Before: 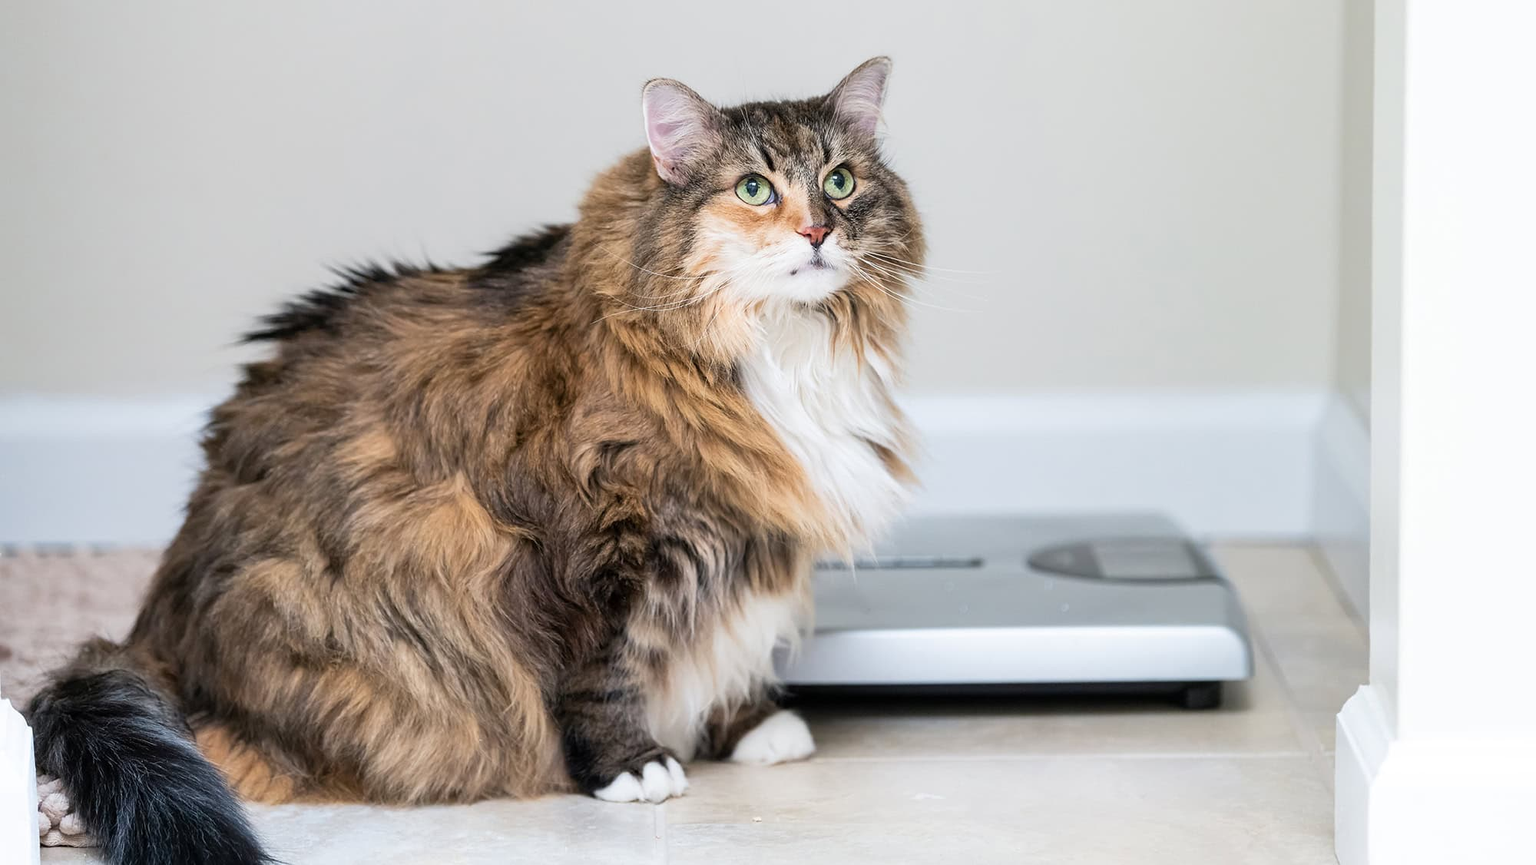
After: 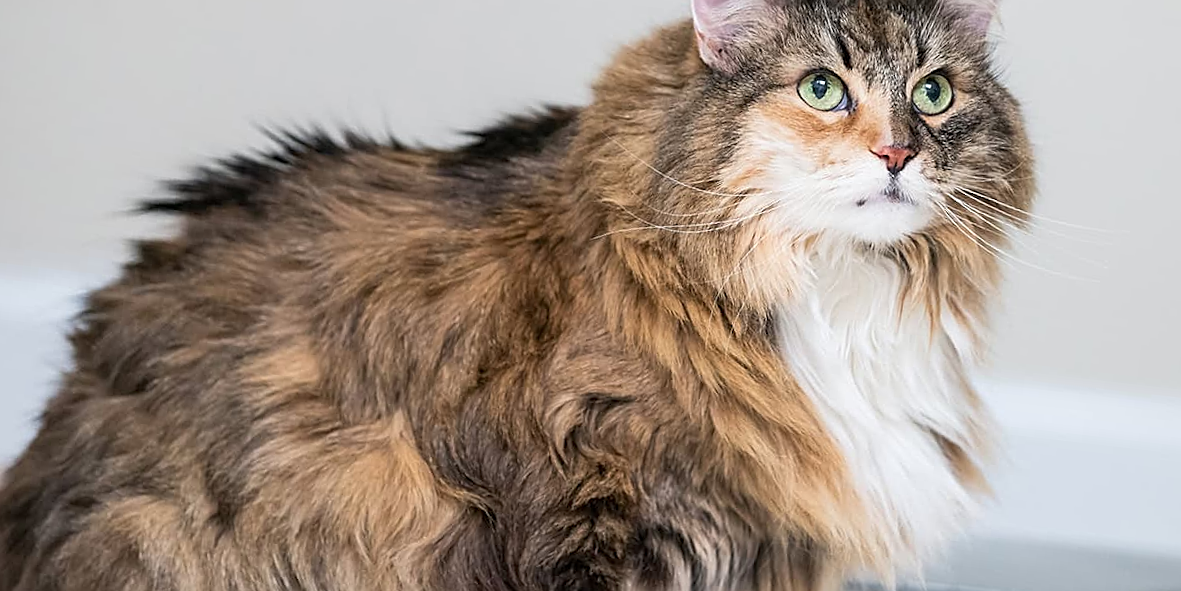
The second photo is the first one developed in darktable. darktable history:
sharpen: on, module defaults
crop and rotate: angle -6.52°, left 1.987%, top 6.952%, right 27.379%, bottom 30.3%
